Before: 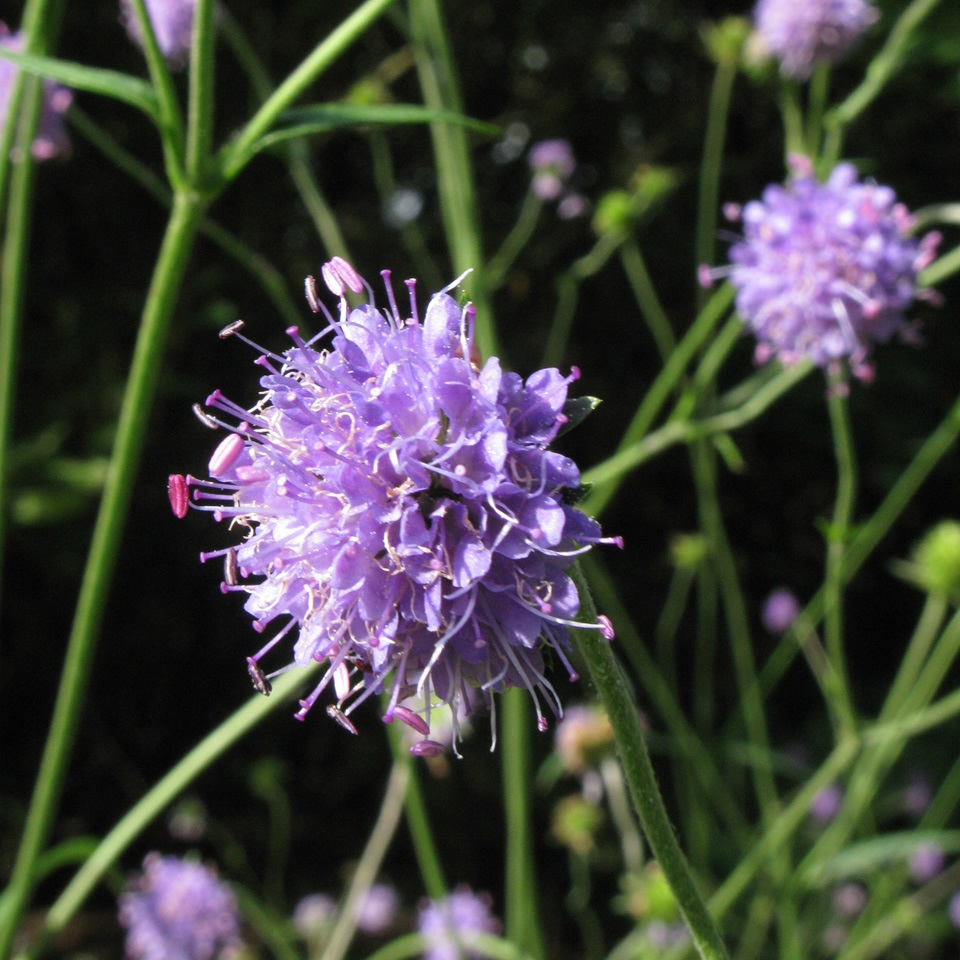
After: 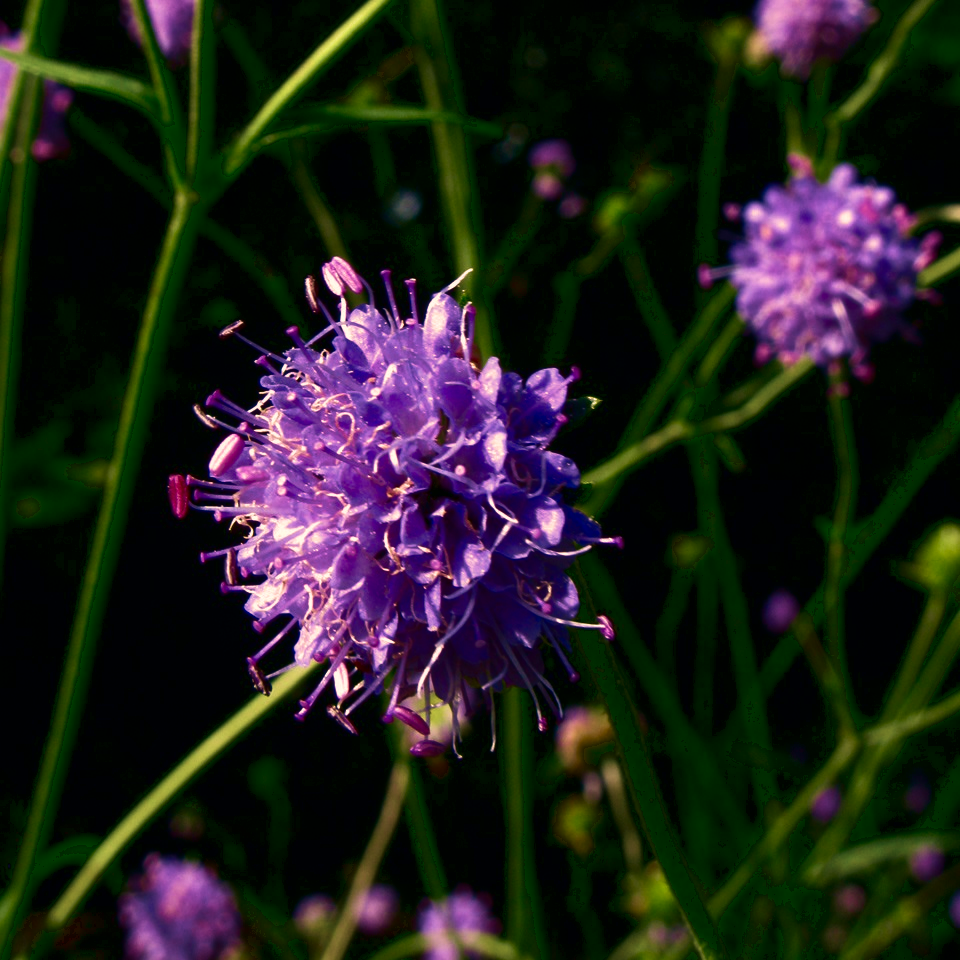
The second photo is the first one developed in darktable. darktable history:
color correction: highlights a* 5.81, highlights b* 4.84
color balance rgb: shadows lift › chroma 2%, shadows lift › hue 250°, power › hue 326.4°, highlights gain › chroma 2%, highlights gain › hue 64.8°, global offset › luminance 0.5%, global offset › hue 58.8°, perceptual saturation grading › highlights -25%, perceptual saturation grading › shadows 30%, global vibrance 15%
velvia: strength 75%
contrast brightness saturation: contrast 0.09, brightness -0.59, saturation 0.17
